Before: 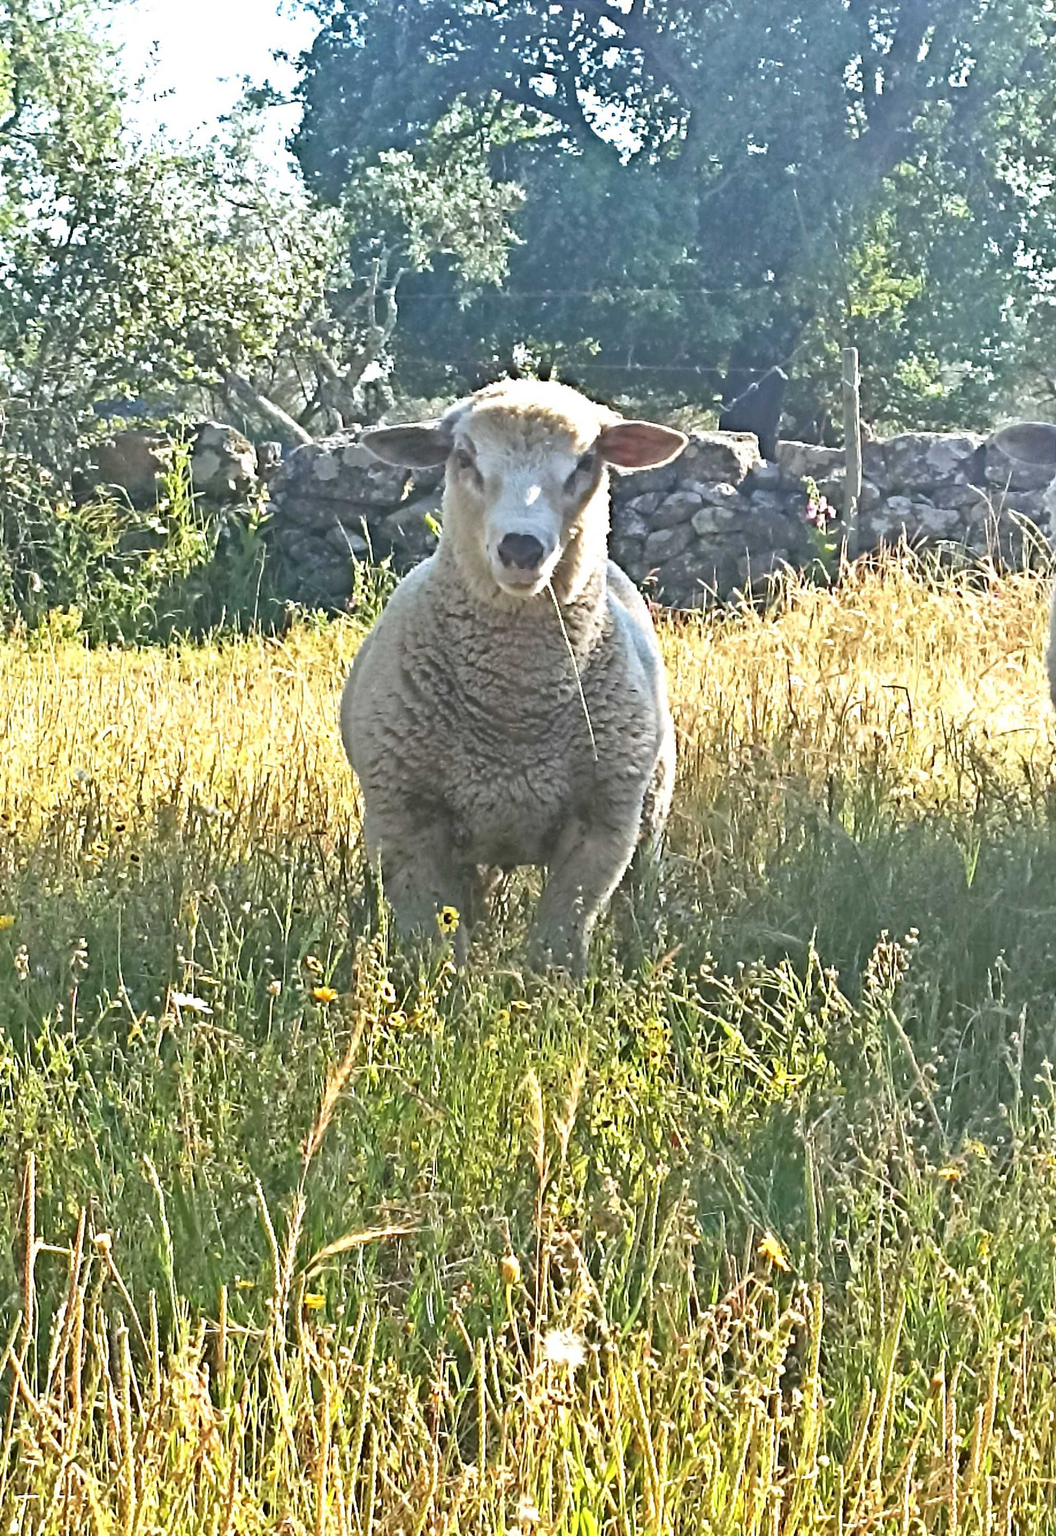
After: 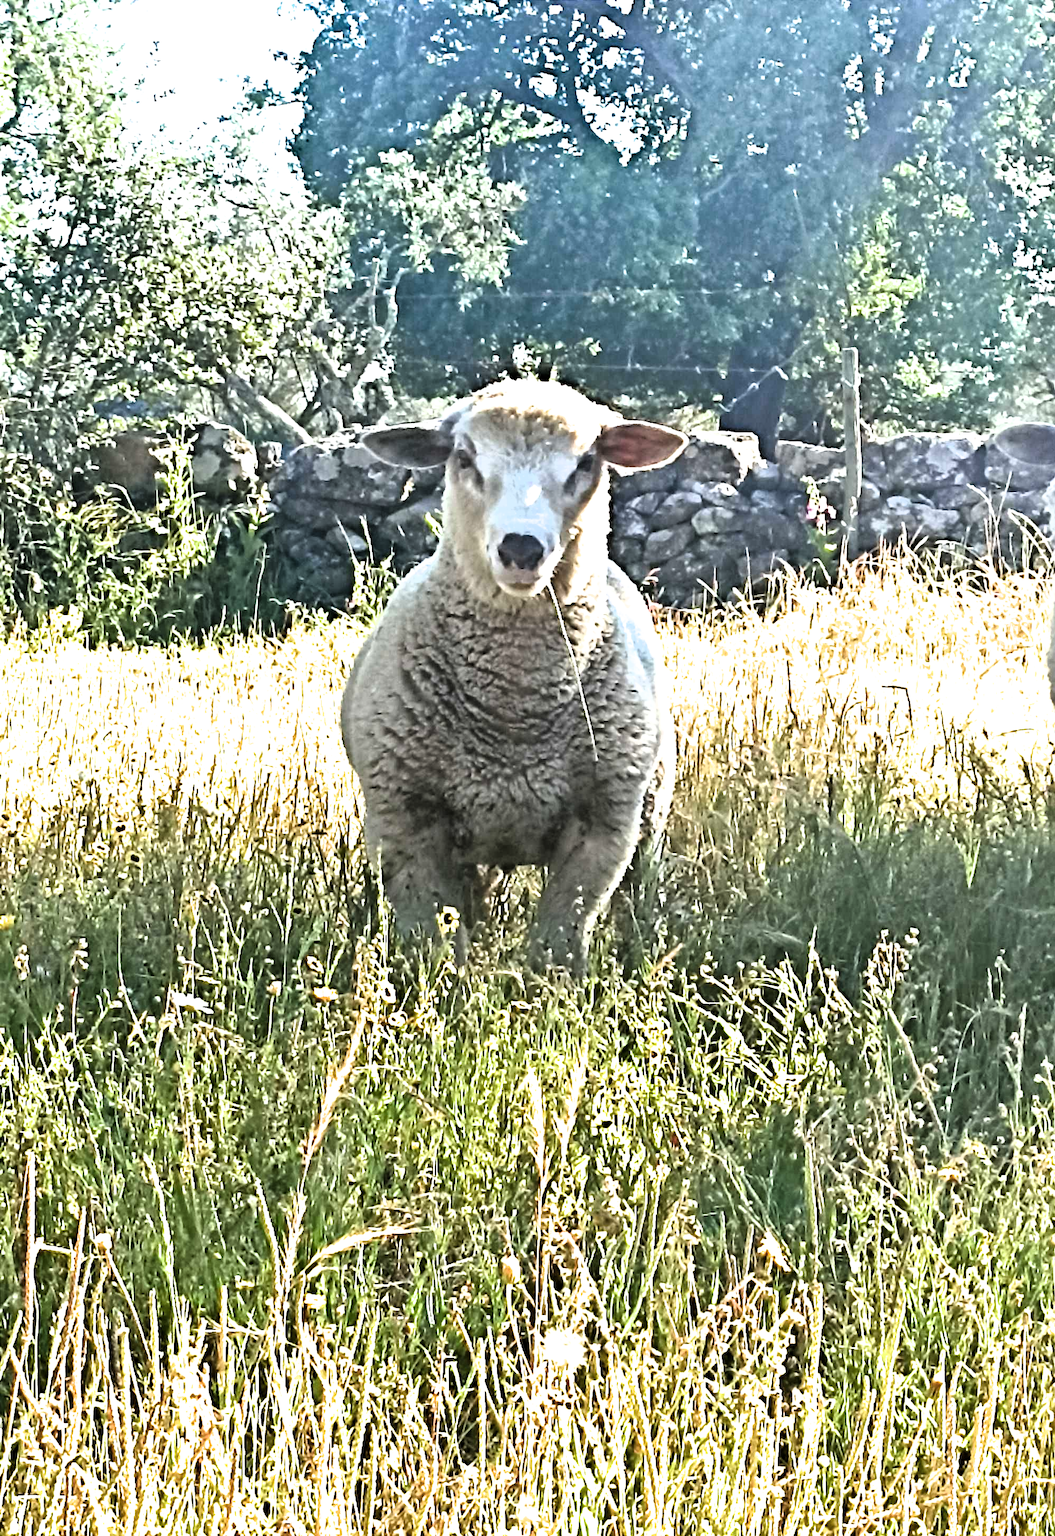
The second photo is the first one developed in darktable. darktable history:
filmic rgb: black relative exposure -8.2 EV, white relative exposure 2.2 EV, threshold 3 EV, hardness 7.11, latitude 85.74%, contrast 1.696, highlights saturation mix -4%, shadows ↔ highlights balance -2.69%, color science v5 (2021), contrast in shadows safe, contrast in highlights safe, enable highlight reconstruction true
color balance rgb "[modern colors]": linear chroma grading › shadows 32%, linear chroma grading › global chroma -2%, linear chroma grading › mid-tones 4%, perceptual saturation grading › global saturation -2%, perceptual saturation grading › highlights -8%, perceptual saturation grading › mid-tones 8%, perceptual saturation grading › shadows 4%, perceptual brilliance grading › highlights 8%, perceptual brilliance grading › mid-tones 4%, perceptual brilliance grading › shadows 2%, global vibrance 16%, saturation formula JzAzBz (2021)
